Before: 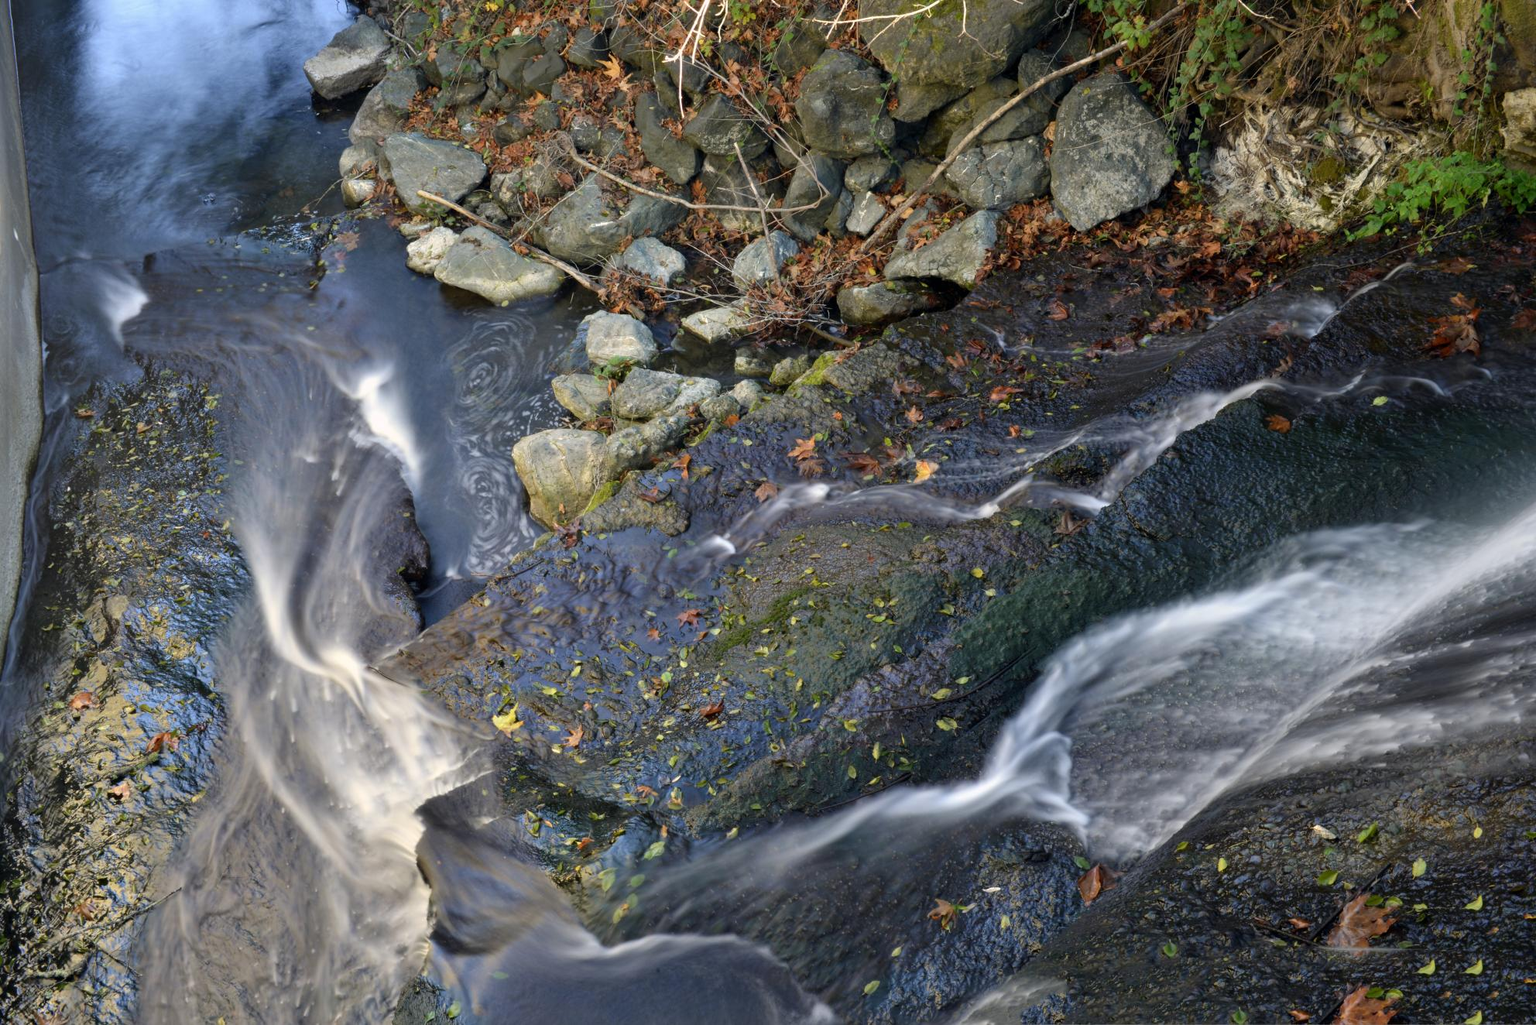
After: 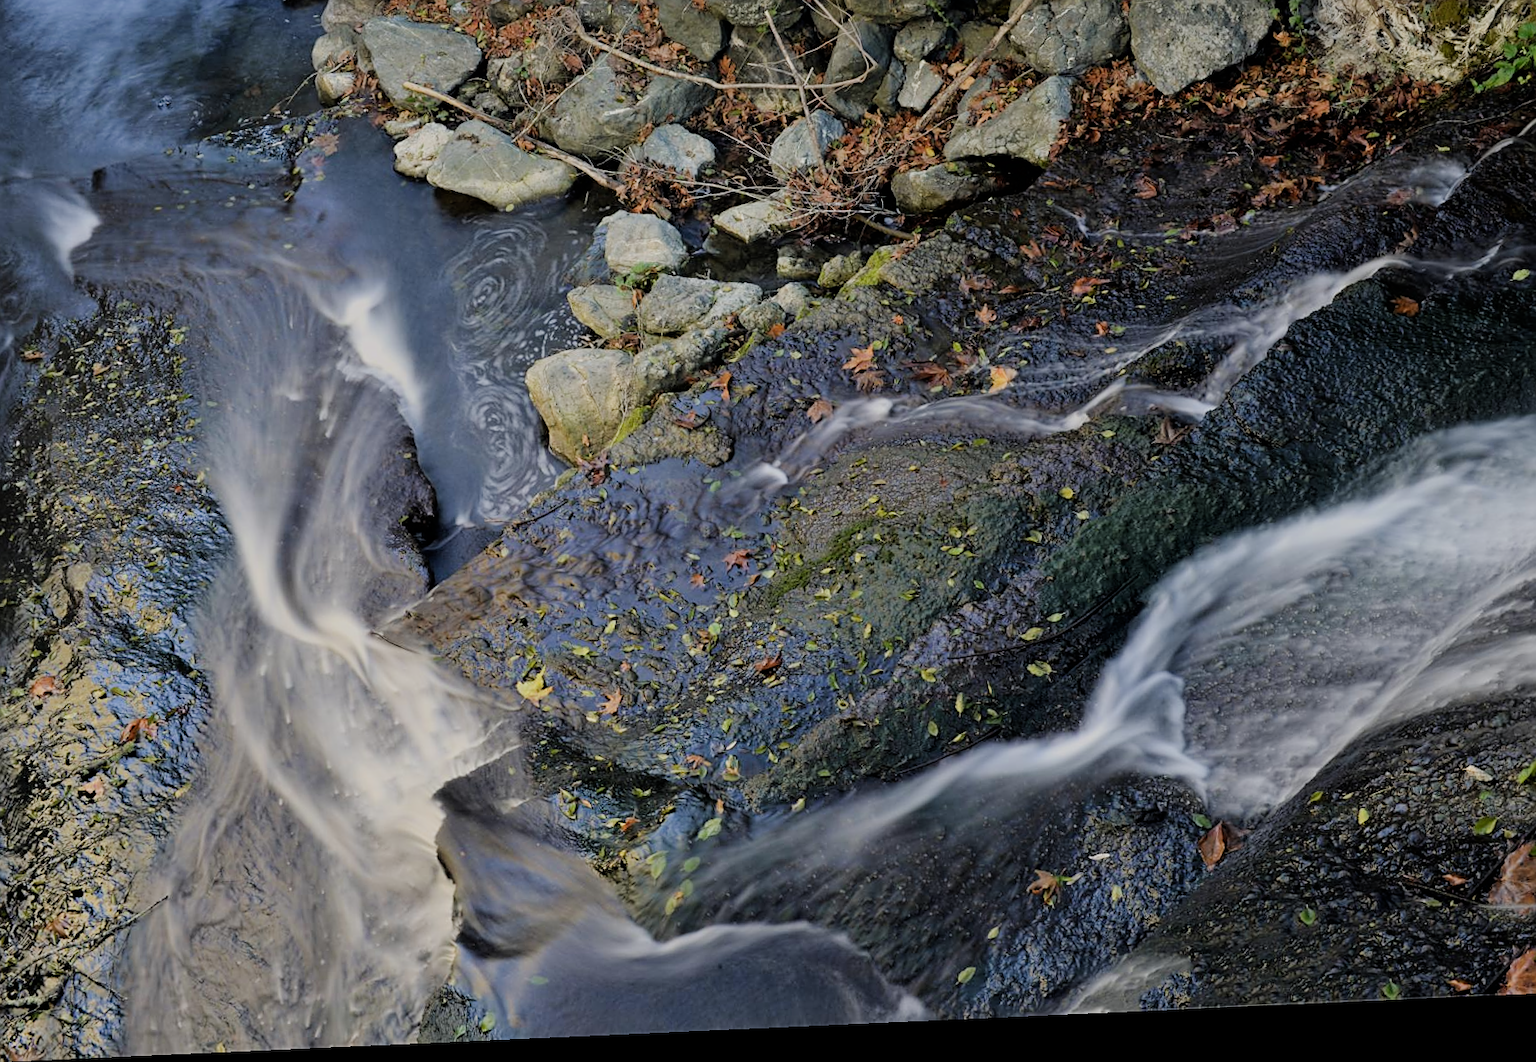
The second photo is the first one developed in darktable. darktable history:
sharpen: on, module defaults
crop and rotate: left 4.842%, top 15.51%, right 10.668%
filmic rgb: black relative exposure -6.98 EV, white relative exposure 5.63 EV, hardness 2.86
exposure: compensate highlight preservation false
rotate and perspective: rotation -2.56°, automatic cropping off
